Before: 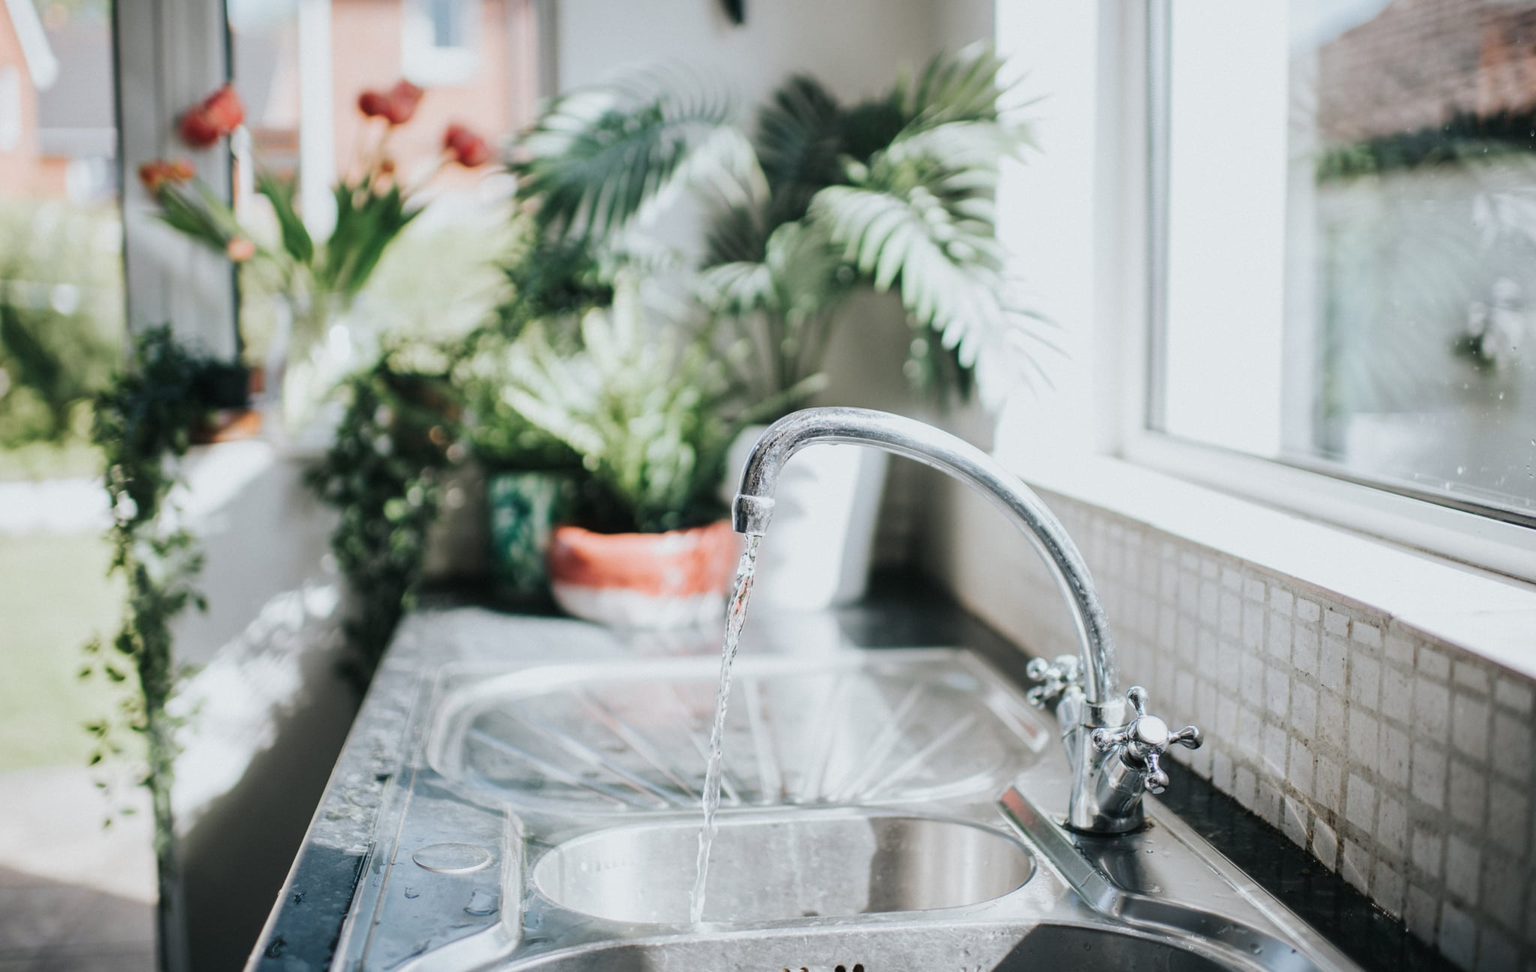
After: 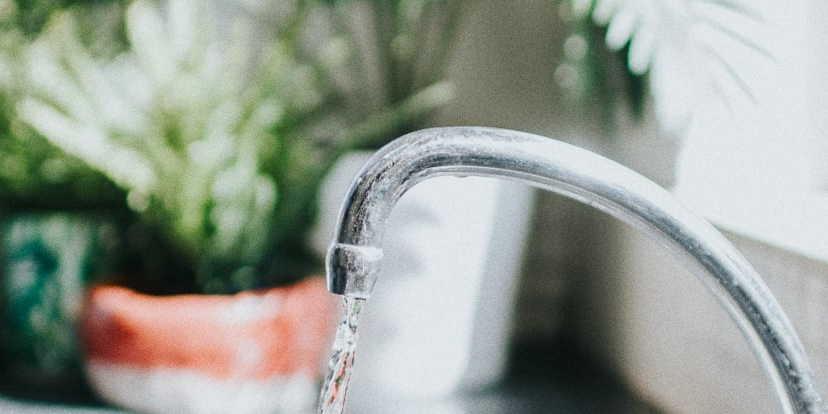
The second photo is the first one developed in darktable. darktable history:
crop: left 31.751%, top 32.172%, right 27.8%, bottom 35.83%
exposure: compensate highlight preservation false
grain: coarseness 0.09 ISO
color balance rgb: perceptual saturation grading › global saturation 20%, perceptual saturation grading › highlights -25%, perceptual saturation grading › shadows 25%
